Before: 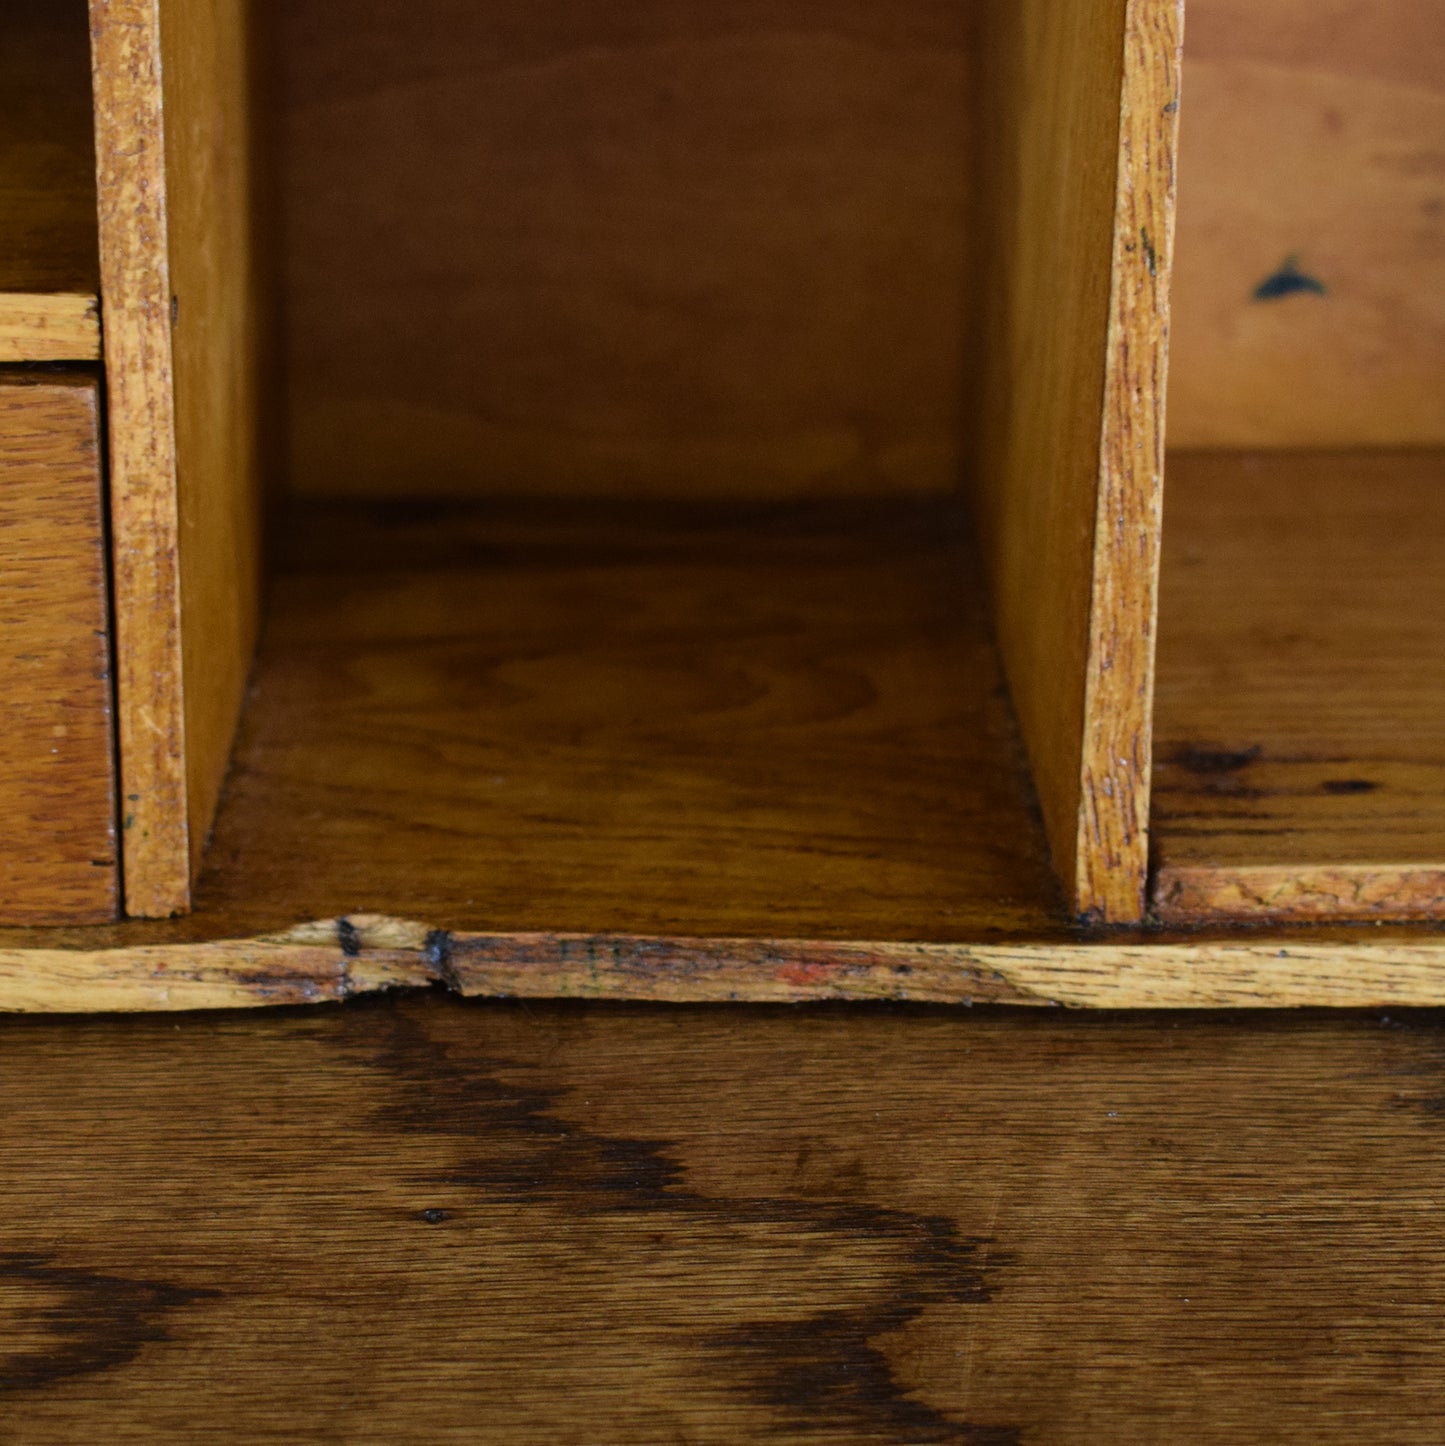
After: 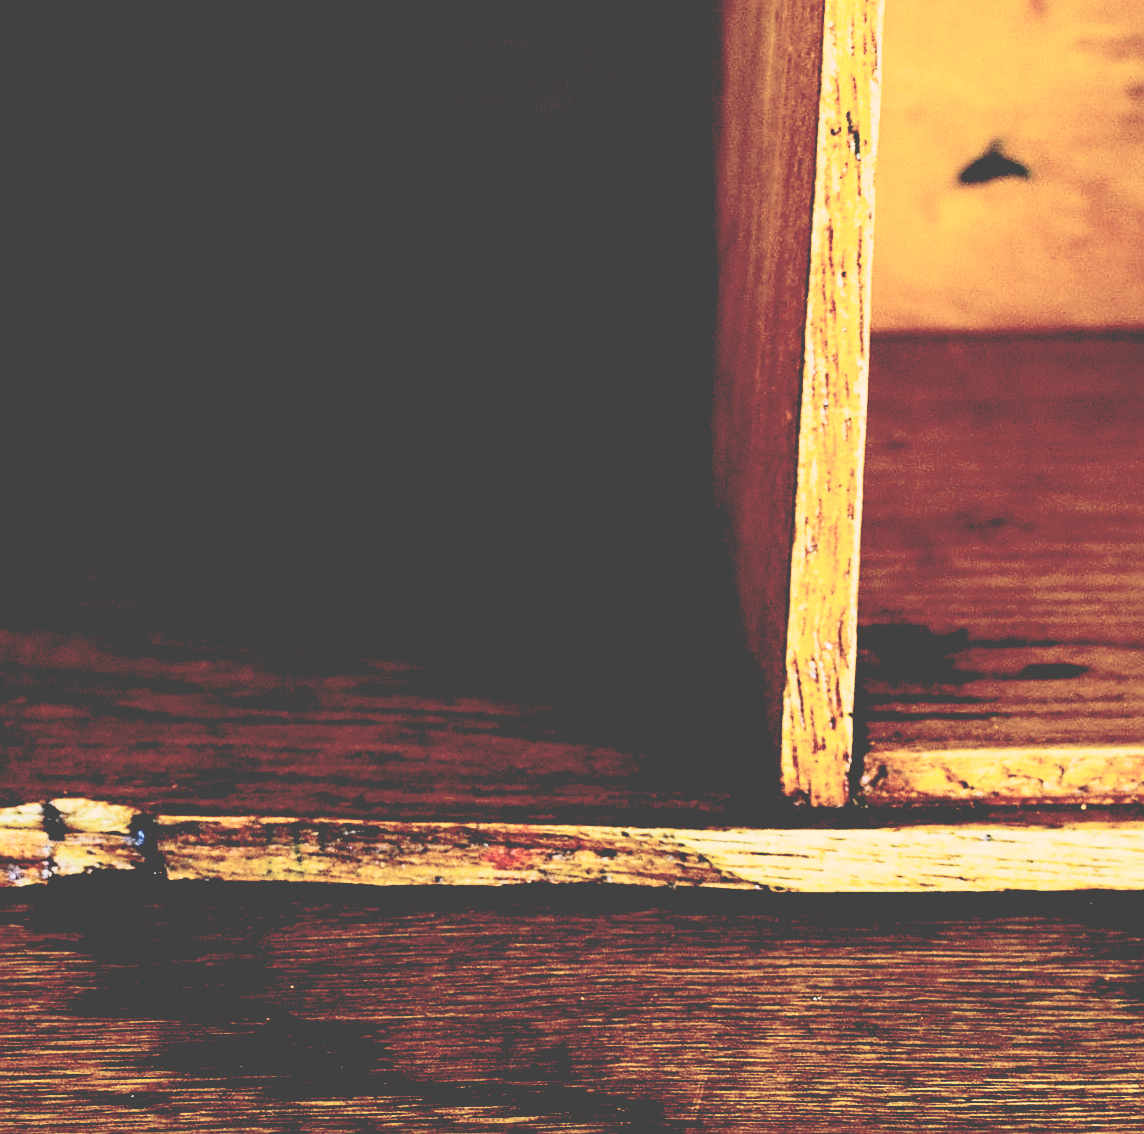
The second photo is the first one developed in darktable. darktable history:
base curve: curves: ch0 [(0.065, 0.026) (0.236, 0.358) (0.53, 0.546) (0.777, 0.841) (0.924, 0.992)], preserve colors none
exposure: compensate highlight preservation false
crop and rotate: left 20.443%, top 8.04%, right 0.354%, bottom 13.47%
color balance rgb: perceptual saturation grading › global saturation 19.48%
sharpen: on, module defaults
contrast brightness saturation: contrast 0.422, brightness 0.547, saturation -0.193
tone equalizer: edges refinement/feathering 500, mask exposure compensation -1.57 EV, preserve details no
